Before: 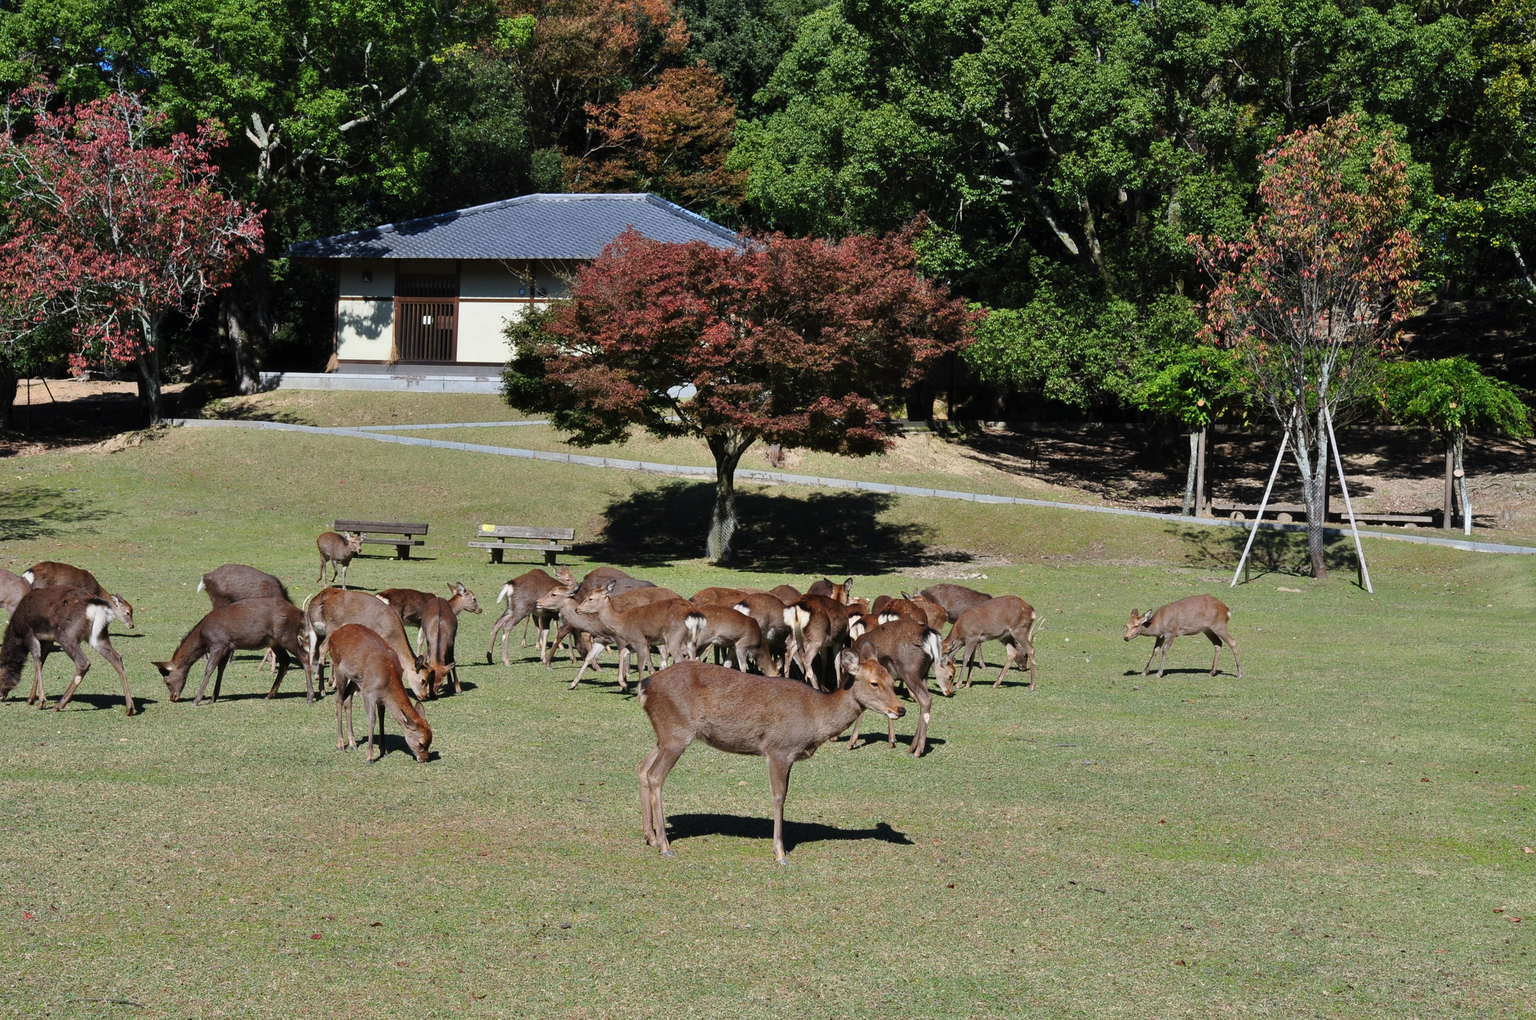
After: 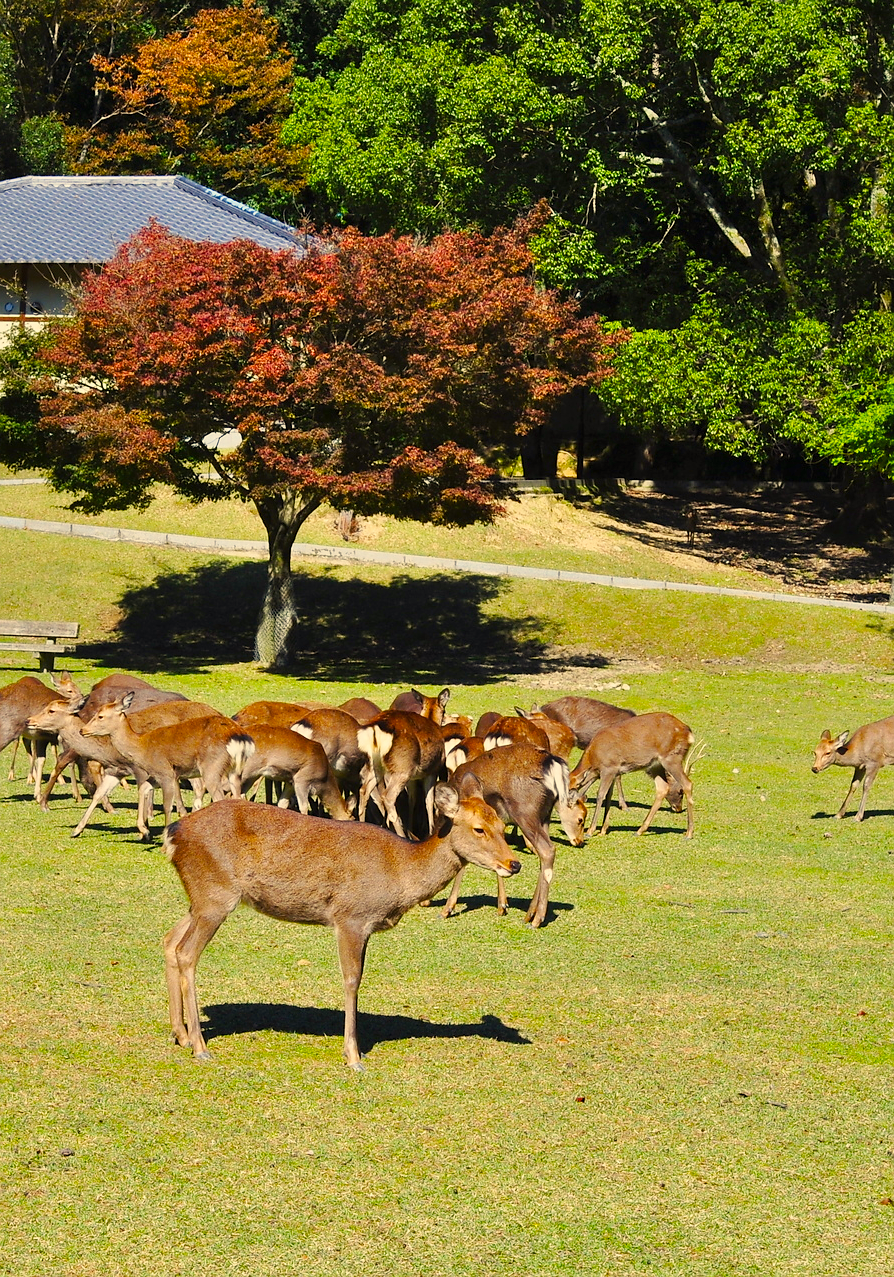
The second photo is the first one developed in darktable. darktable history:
color correction: highlights a* 2.62, highlights b* 23.21
sharpen: radius 1.024, threshold 1.122
crop: left 33.569%, top 6.057%, right 22.756%
base curve: curves: ch0 [(0, 0) (0.204, 0.334) (0.55, 0.733) (1, 1)], preserve colors none
color balance rgb: linear chroma grading › global chroma 19.818%, perceptual saturation grading › global saturation 29.471%
